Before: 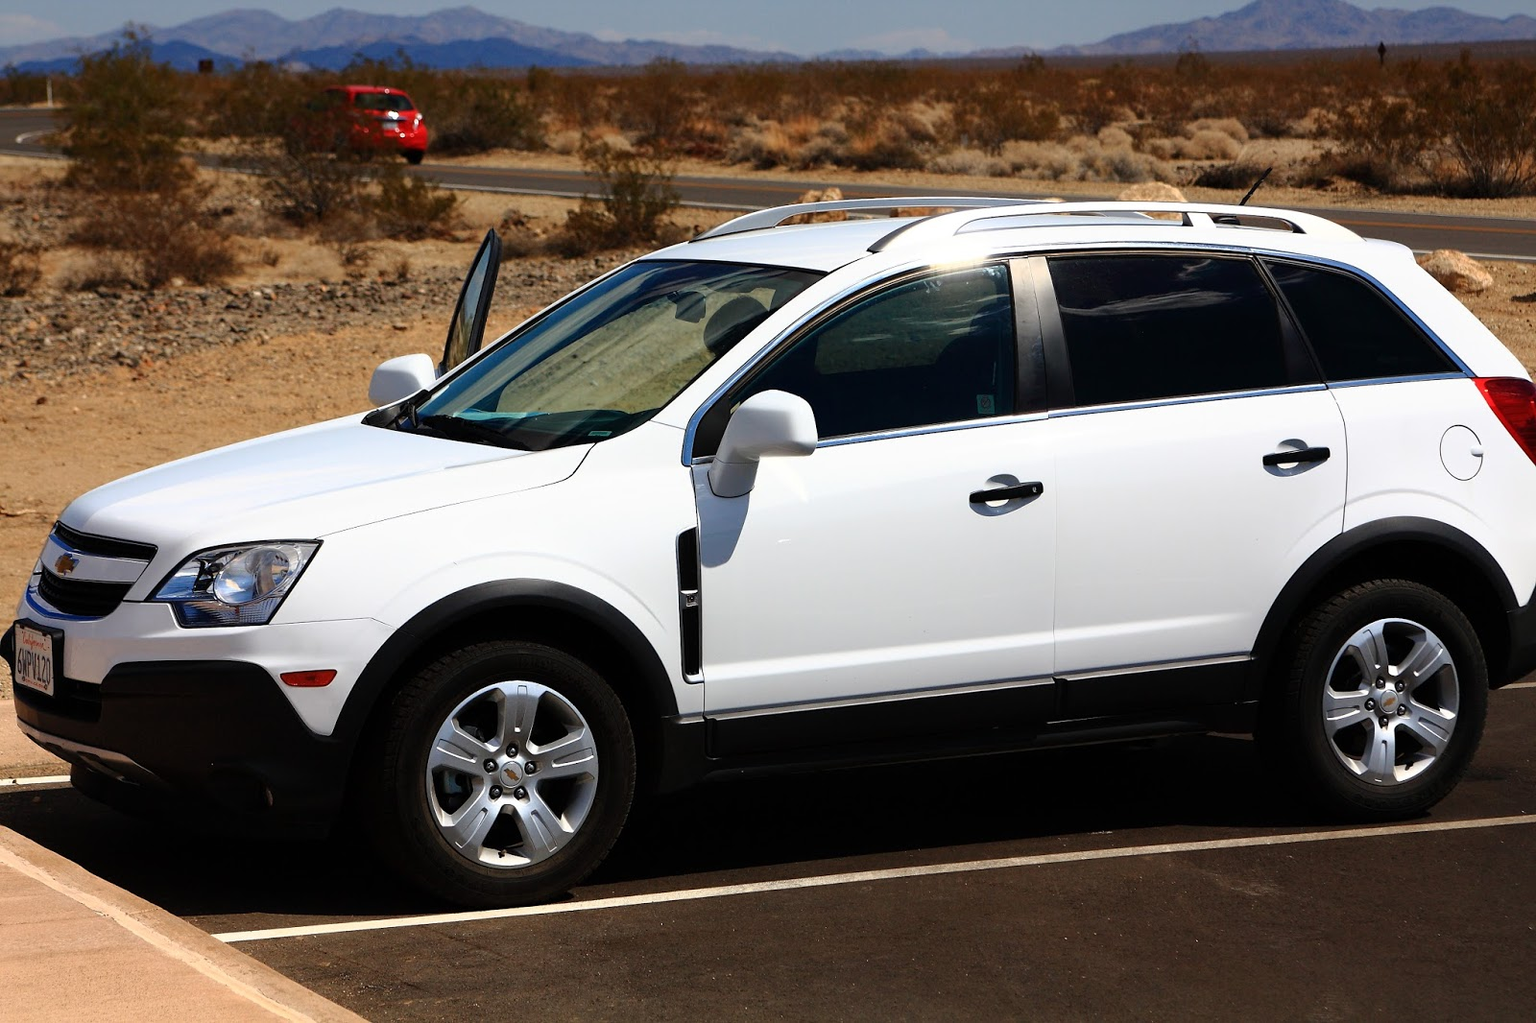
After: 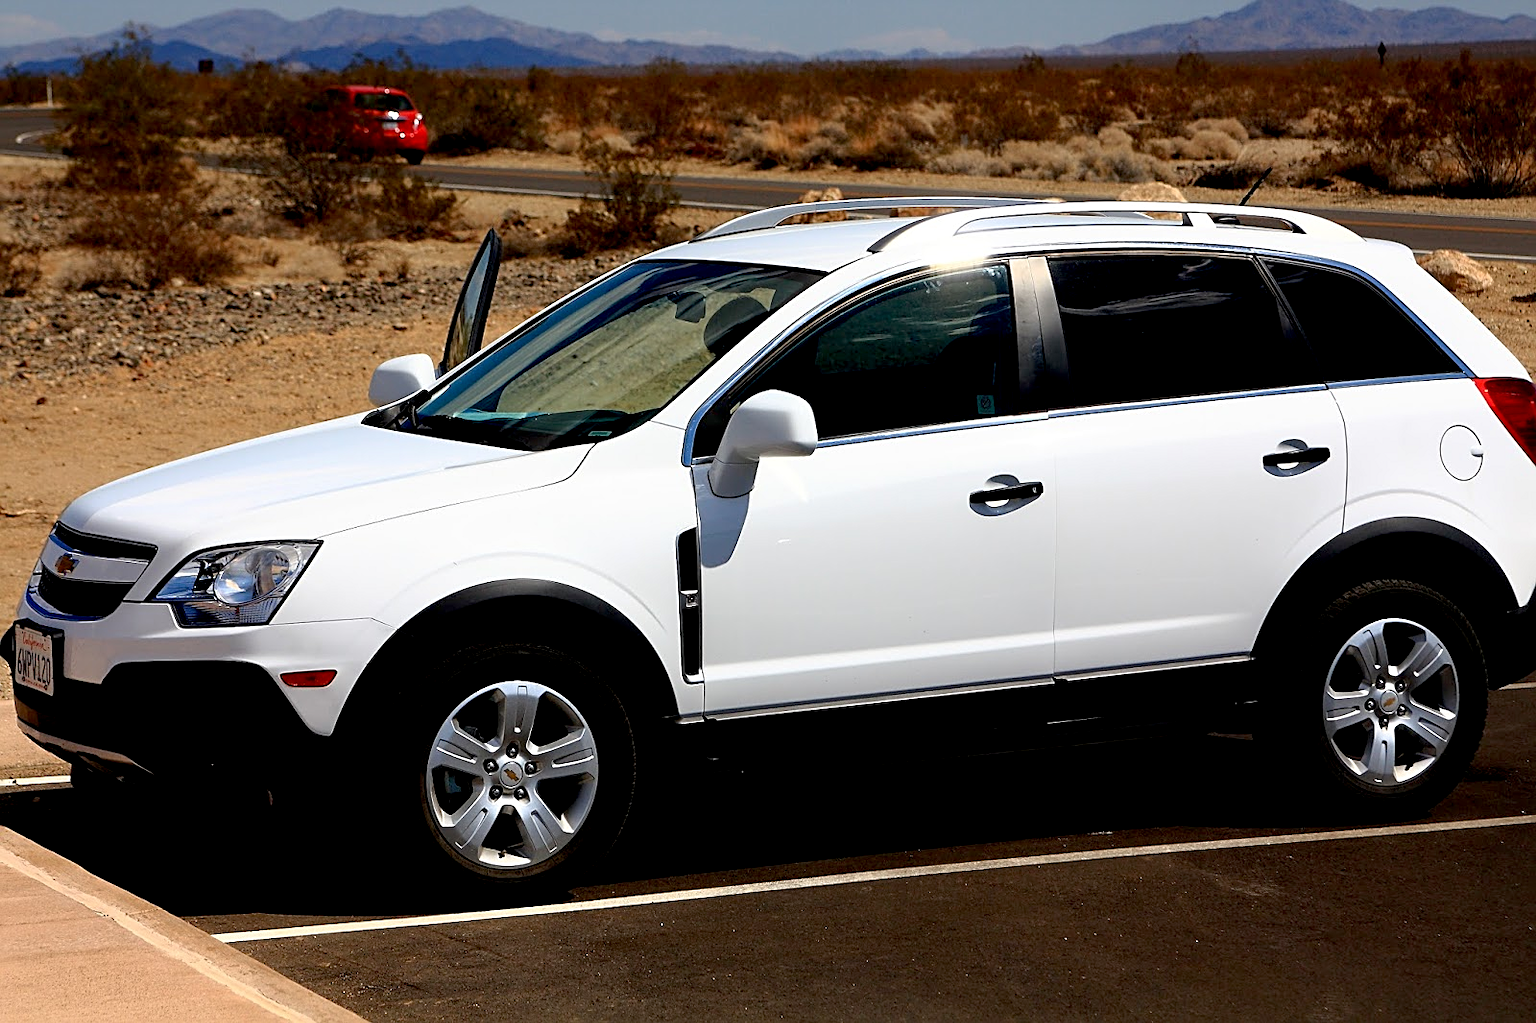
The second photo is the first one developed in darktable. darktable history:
exposure: black level correction 0.01, exposure 0.01 EV, compensate exposure bias true, compensate highlight preservation false
sharpen: on, module defaults
